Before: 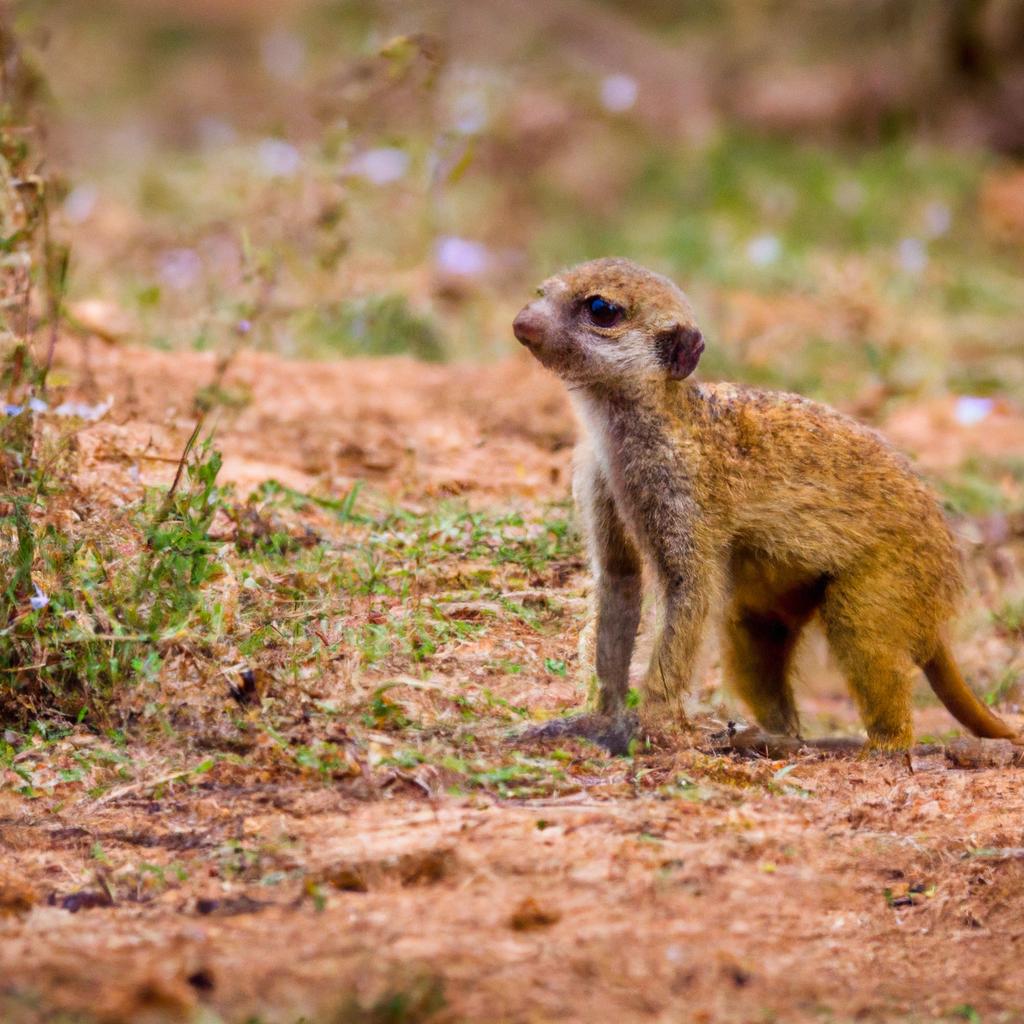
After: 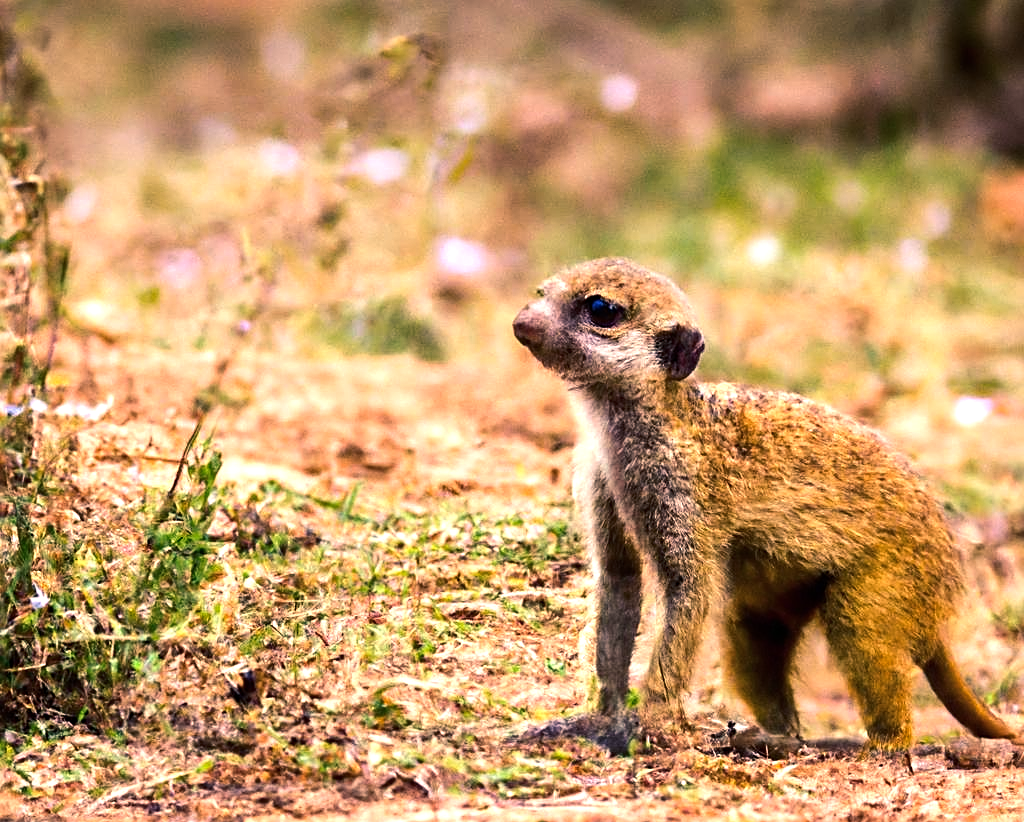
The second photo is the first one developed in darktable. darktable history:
crop: bottom 19.644%
tone equalizer: -8 EV -1.08 EV, -7 EV -1.01 EV, -6 EV -0.867 EV, -5 EV -0.578 EV, -3 EV 0.578 EV, -2 EV 0.867 EV, -1 EV 1.01 EV, +0 EV 1.08 EV, edges refinement/feathering 500, mask exposure compensation -1.57 EV, preserve details no
color balance rgb: shadows lift › chroma 5.41%, shadows lift › hue 240°, highlights gain › chroma 3.74%, highlights gain › hue 60°, saturation formula JzAzBz (2021)
sharpen: on, module defaults
